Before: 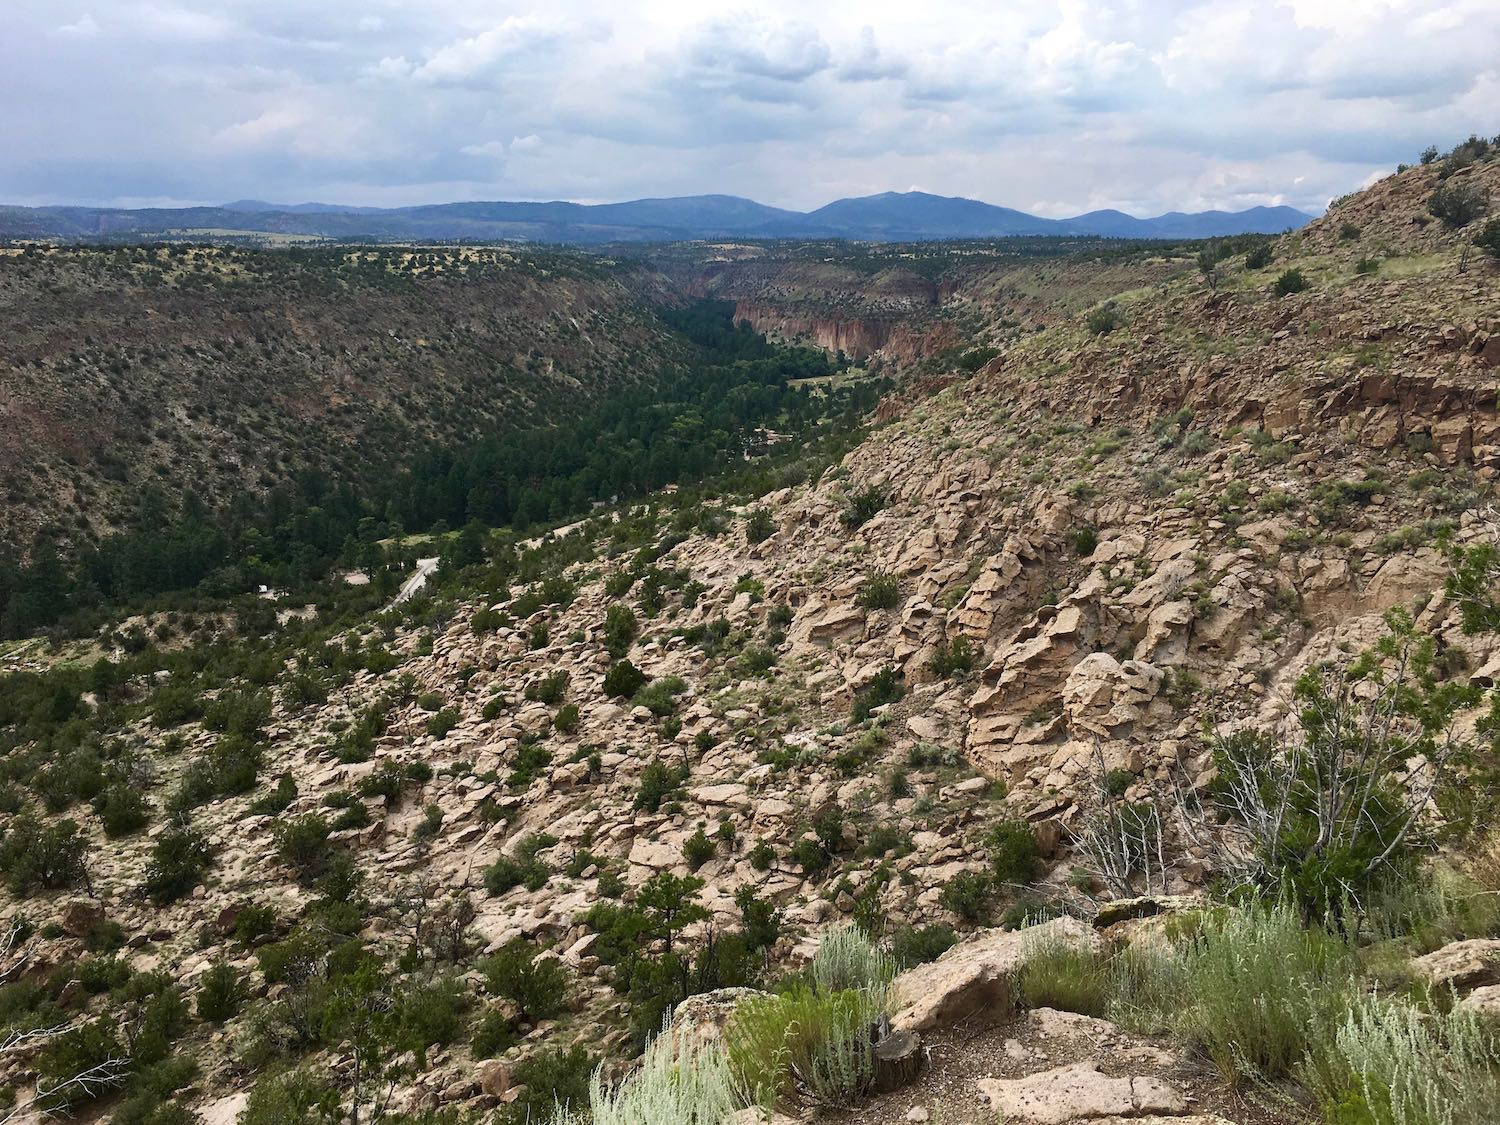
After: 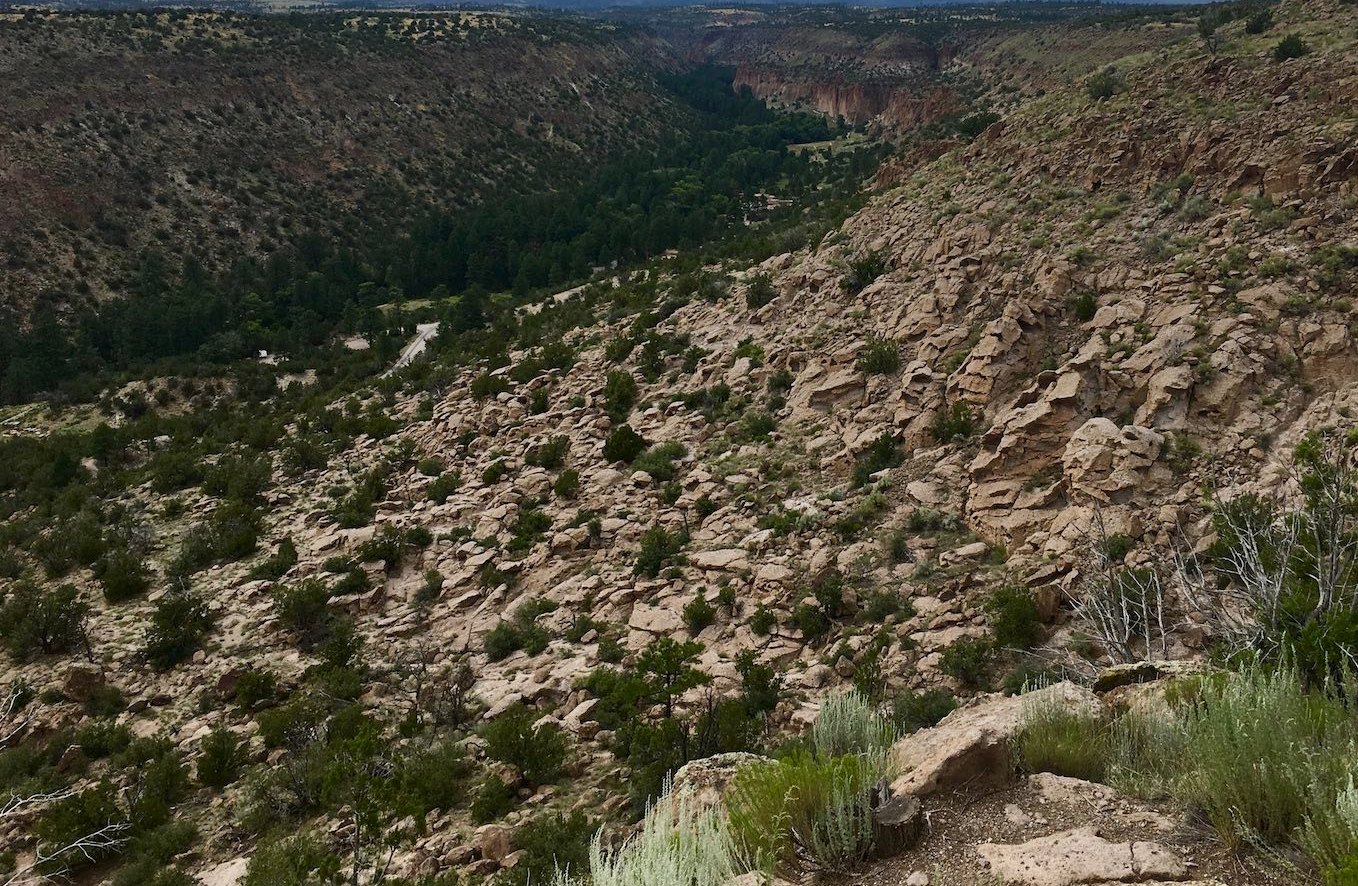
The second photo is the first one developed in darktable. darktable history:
crop: top 20.916%, right 9.437%, bottom 0.316%
contrast brightness saturation: contrast 0.03, brightness -0.04
color zones: curves: ch0 [(0.27, 0.396) (0.563, 0.504) (0.75, 0.5) (0.787, 0.307)]
graduated density: on, module defaults
